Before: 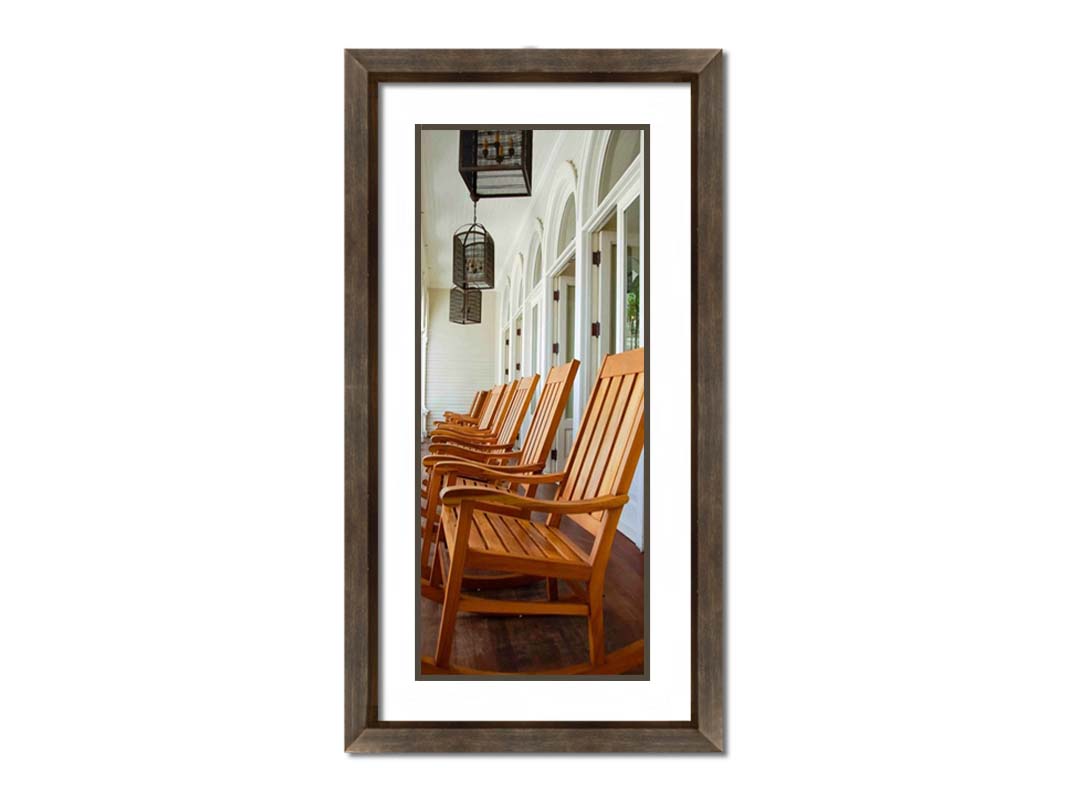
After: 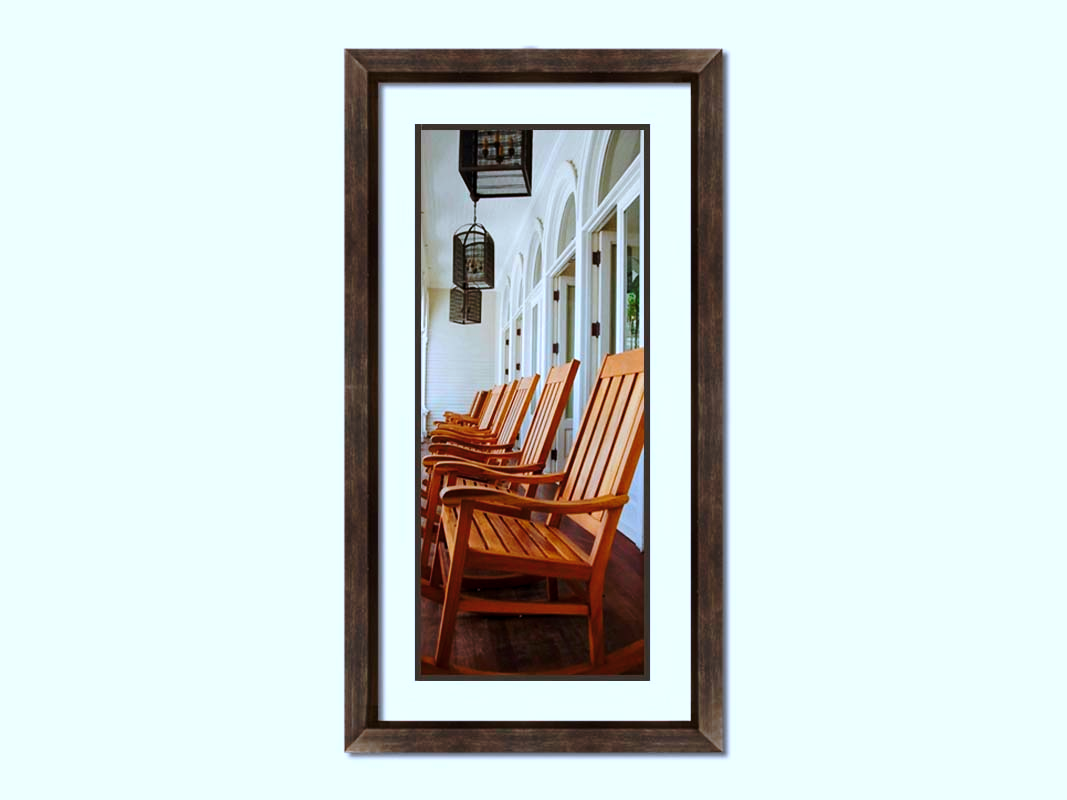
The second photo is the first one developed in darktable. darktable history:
color correction: highlights a* -1.87, highlights b* -18.17
color balance rgb: global offset › luminance -0.258%, perceptual saturation grading › global saturation 0.933%, global vibrance 20%
base curve: curves: ch0 [(0, 0) (0.073, 0.04) (0.157, 0.139) (0.492, 0.492) (0.758, 0.758) (1, 1)], preserve colors none
